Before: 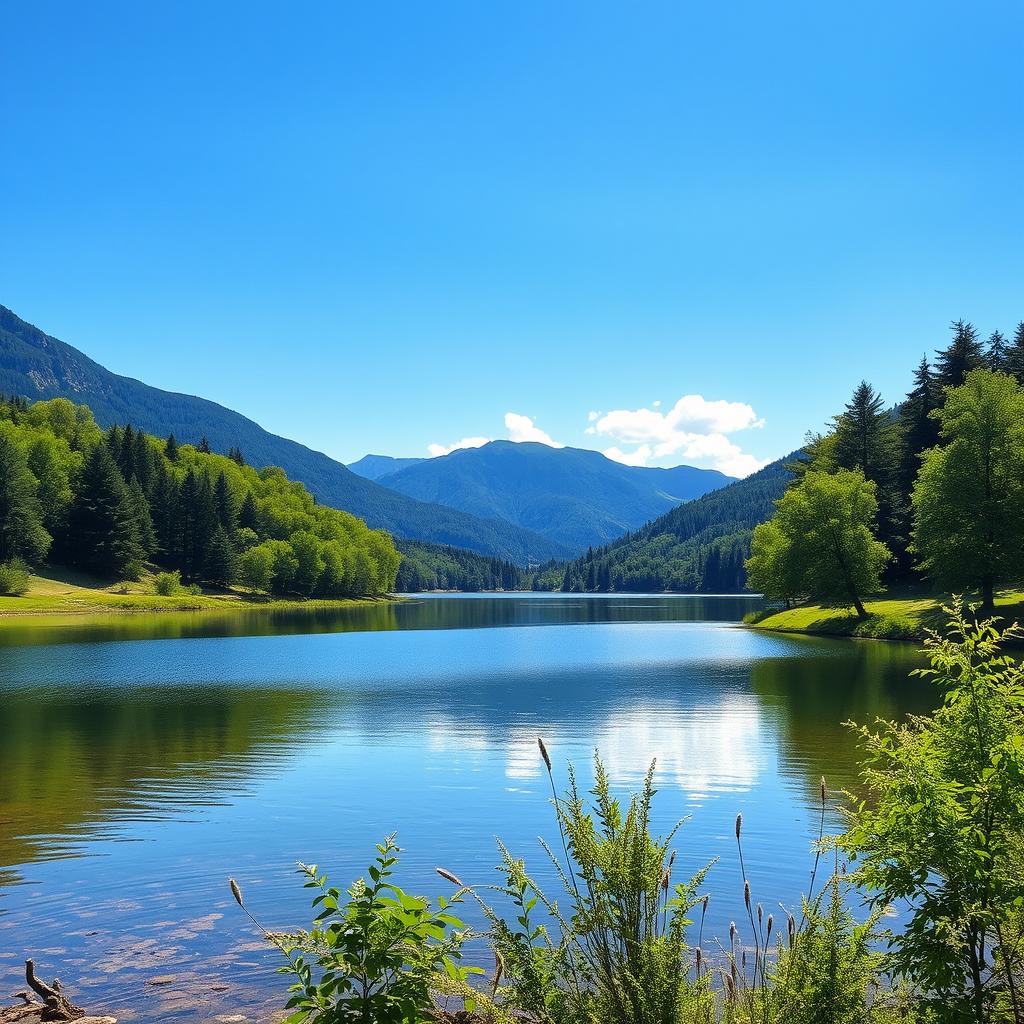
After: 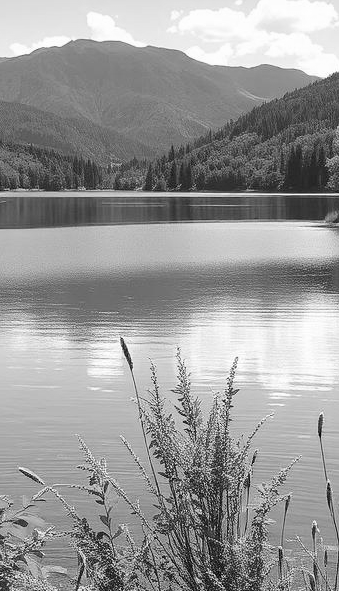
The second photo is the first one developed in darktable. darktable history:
monochrome: a 1.94, b -0.638
contrast brightness saturation: contrast 0.07, brightness 0.08, saturation 0.18
color correction: highlights a* 17.88, highlights b* 18.79
crop: left 40.878%, top 39.176%, right 25.993%, bottom 3.081%
